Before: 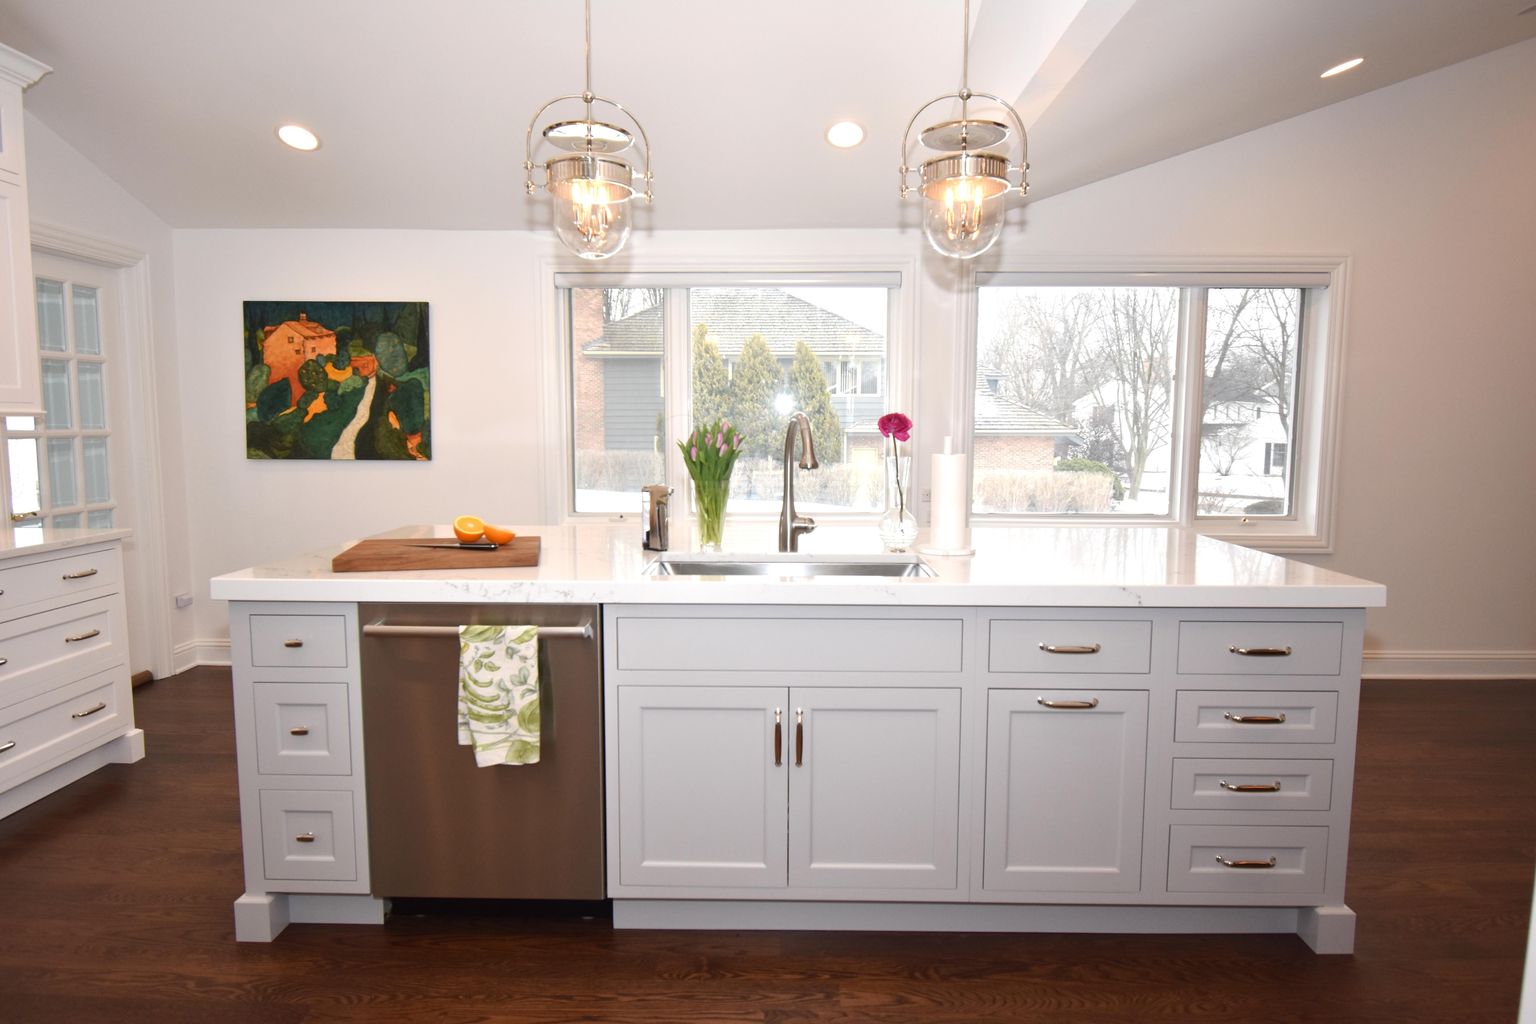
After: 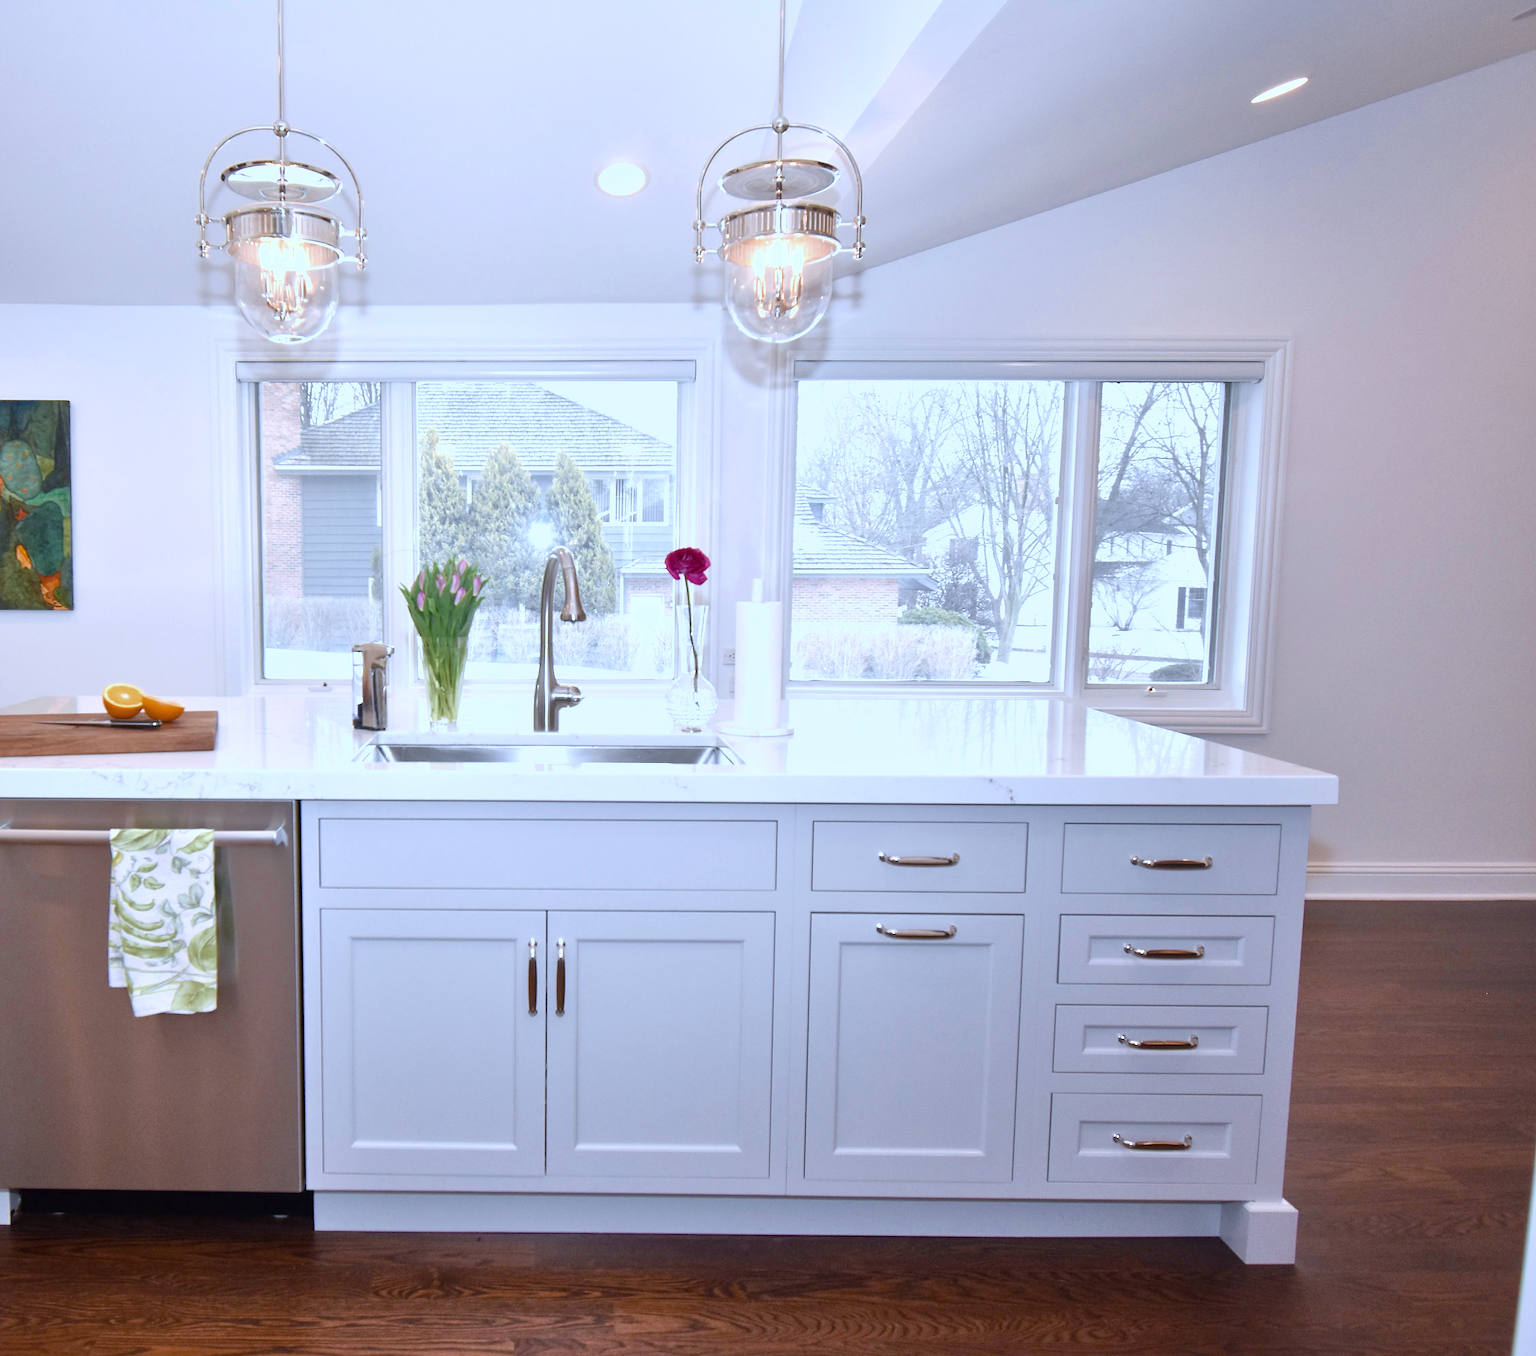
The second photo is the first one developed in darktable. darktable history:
color calibration: illuminant custom, x 0.39, y 0.392, temperature 3869.73 K
crop and rotate: left 24.511%
color balance rgb: perceptual saturation grading › global saturation 19.837%, global vibrance 16.77%, saturation formula JzAzBz (2021)
sharpen: on, module defaults
tone equalizer: -7 EV 0.142 EV, -6 EV 0.602 EV, -5 EV 1.16 EV, -4 EV 1.3 EV, -3 EV 1.18 EV, -2 EV 0.6 EV, -1 EV 0.158 EV, mask exposure compensation -0.512 EV
contrast brightness saturation: contrast 0.104, saturation -0.29
